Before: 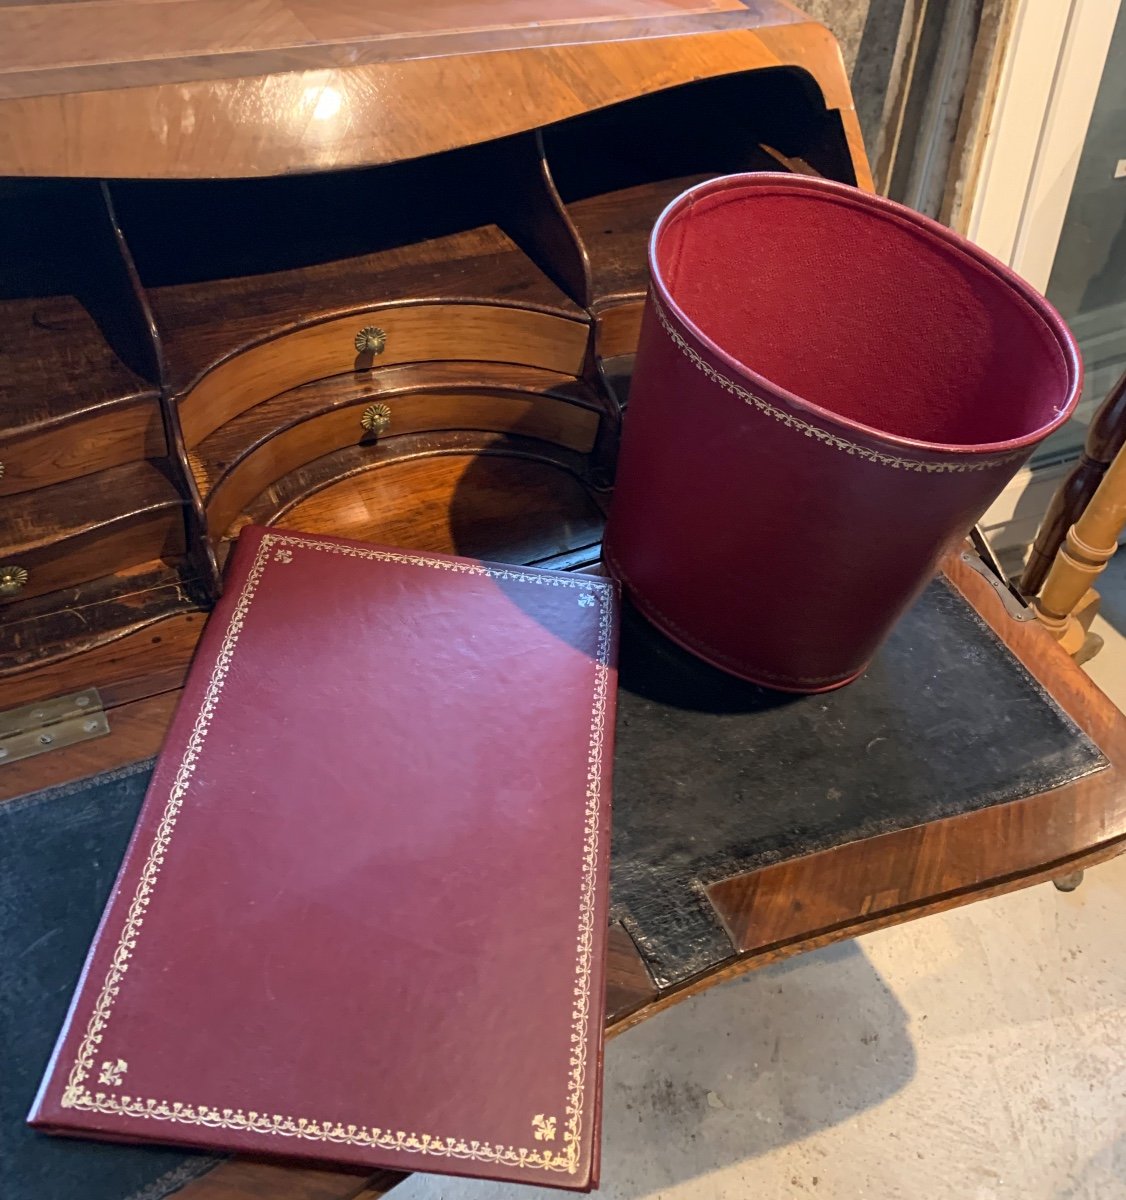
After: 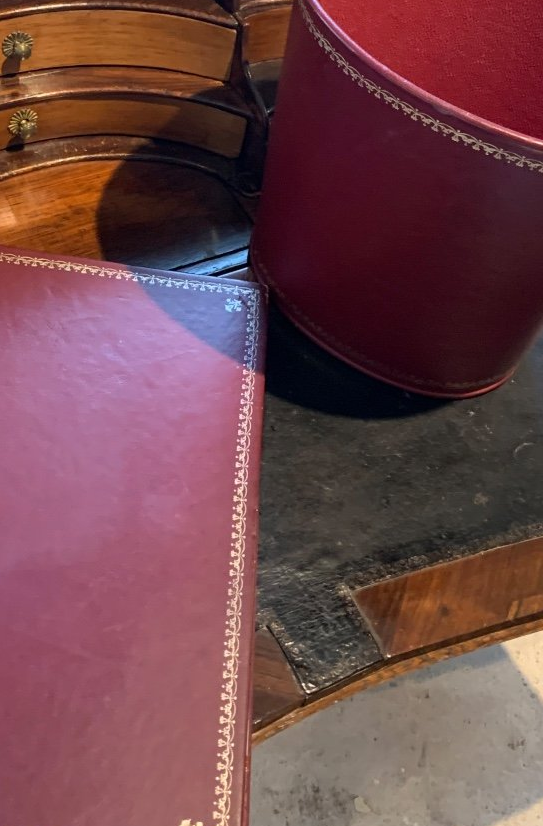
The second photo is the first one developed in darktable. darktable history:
crop: left 31.391%, top 24.633%, right 20.381%, bottom 6.451%
tone equalizer: edges refinement/feathering 500, mask exposure compensation -1.57 EV, preserve details no
